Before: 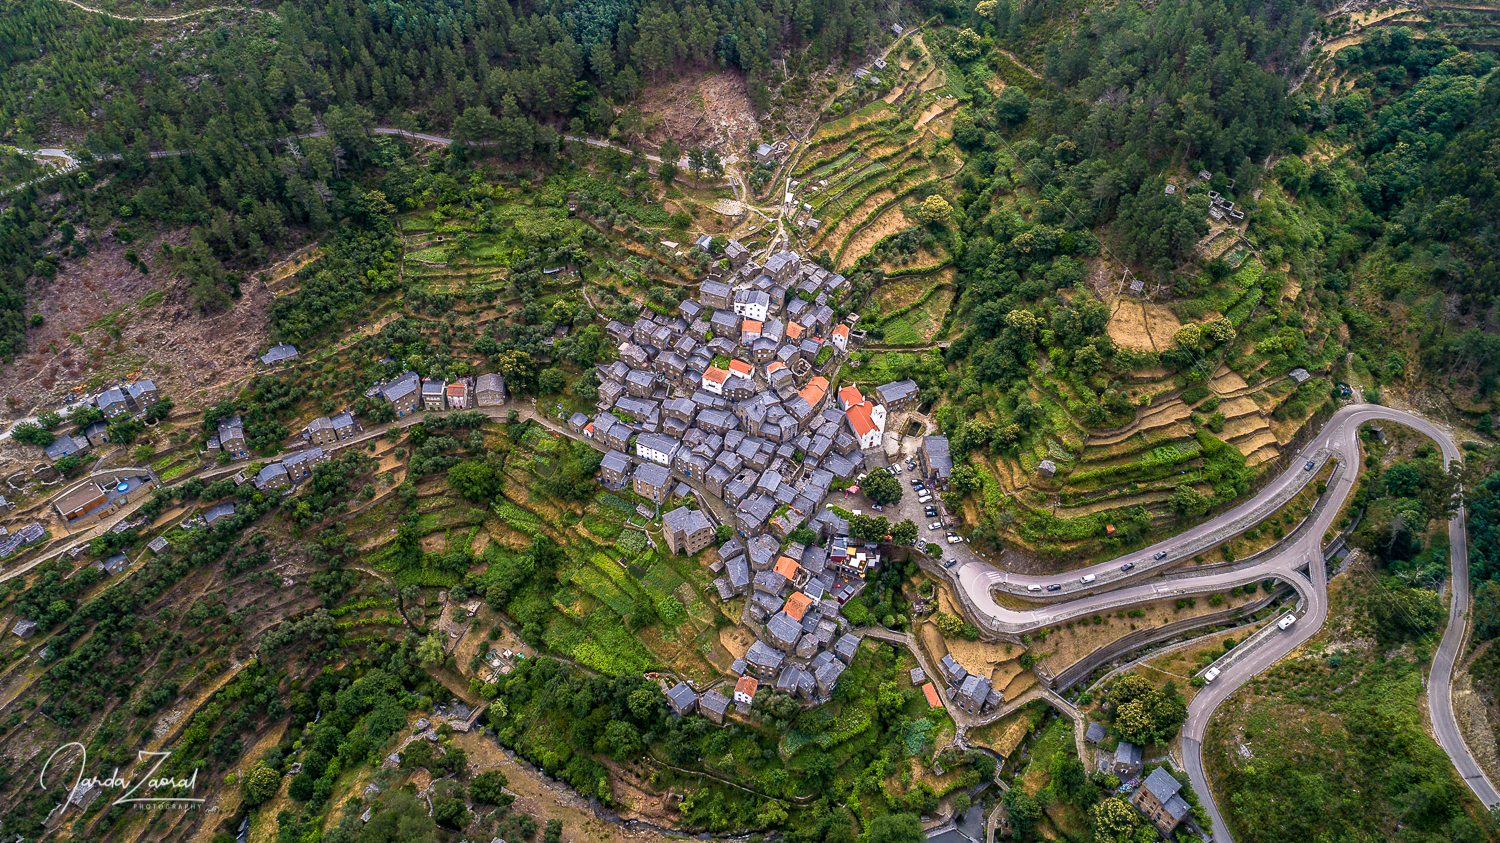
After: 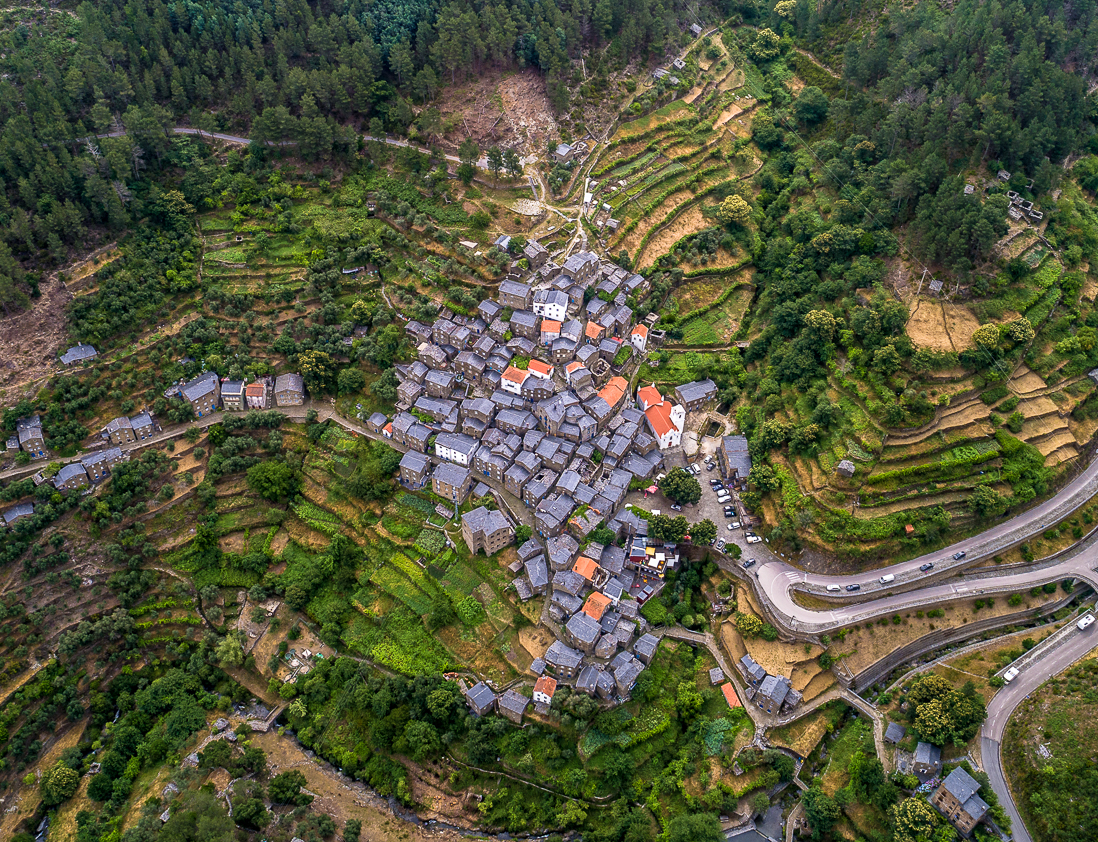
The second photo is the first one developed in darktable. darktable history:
crop: left 13.405%, top 0%, right 13.344%
